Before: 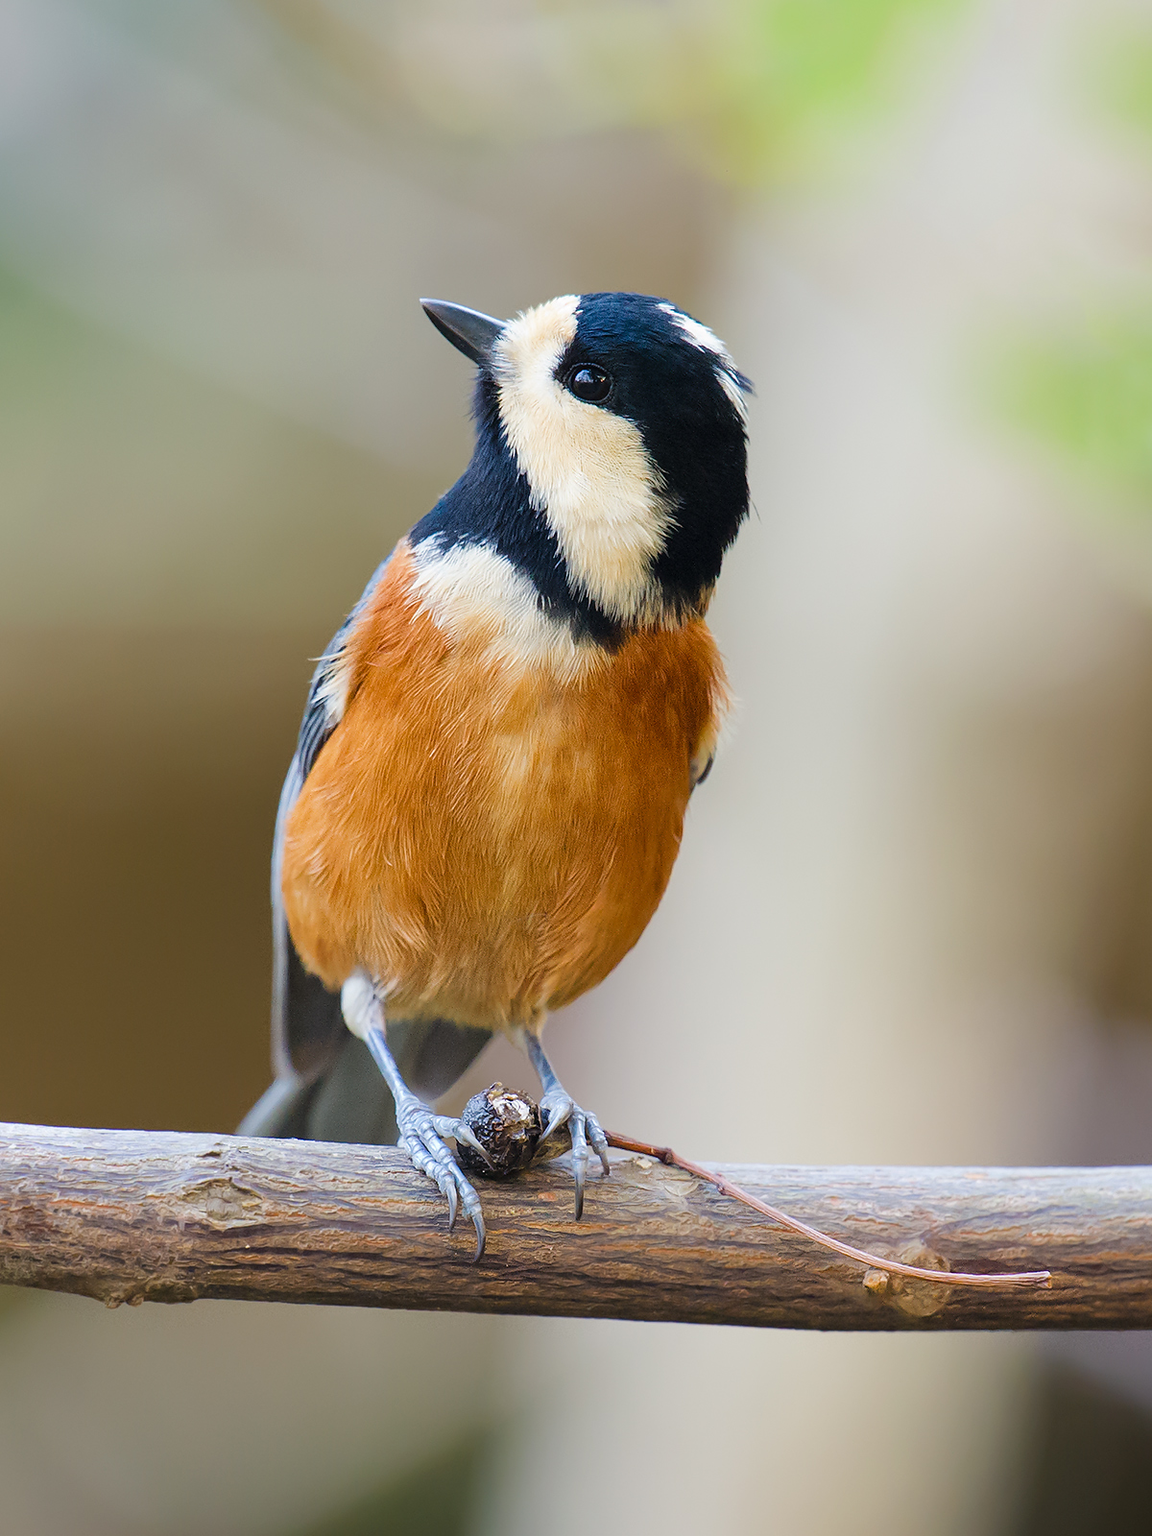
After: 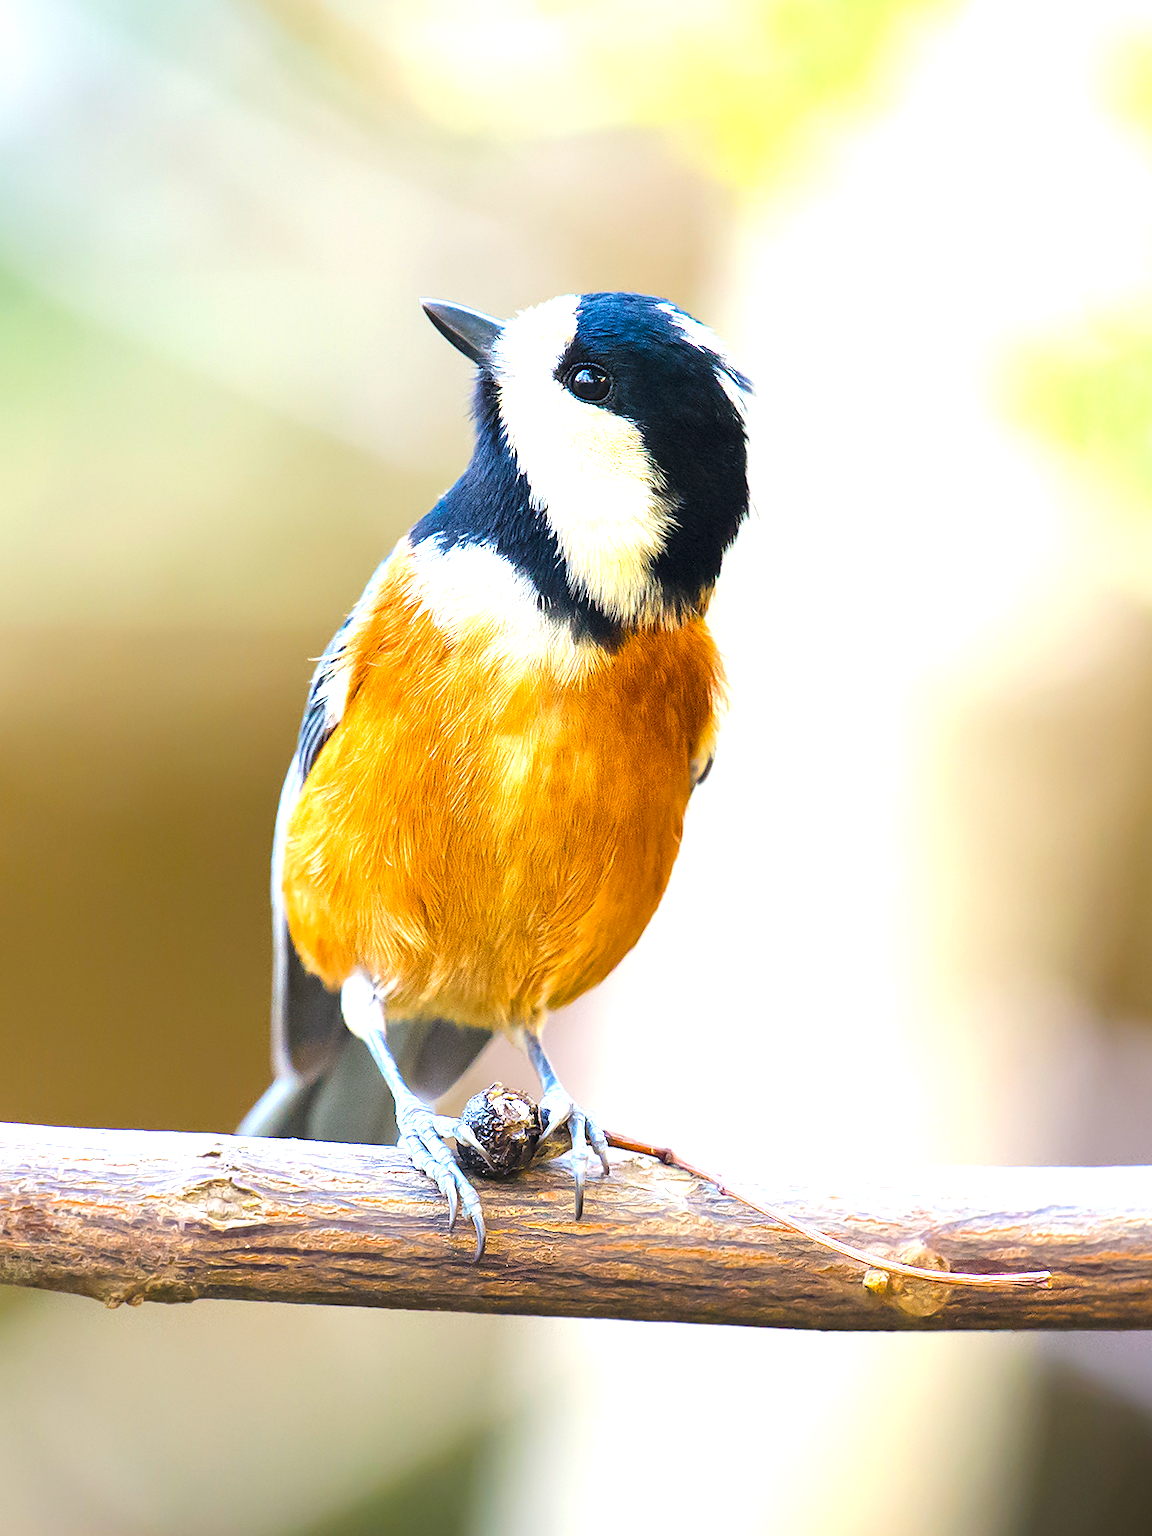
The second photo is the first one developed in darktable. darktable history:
exposure: exposure 1.146 EV, compensate highlight preservation false
color balance rgb: perceptual saturation grading › global saturation 24.953%, contrast 4.812%
